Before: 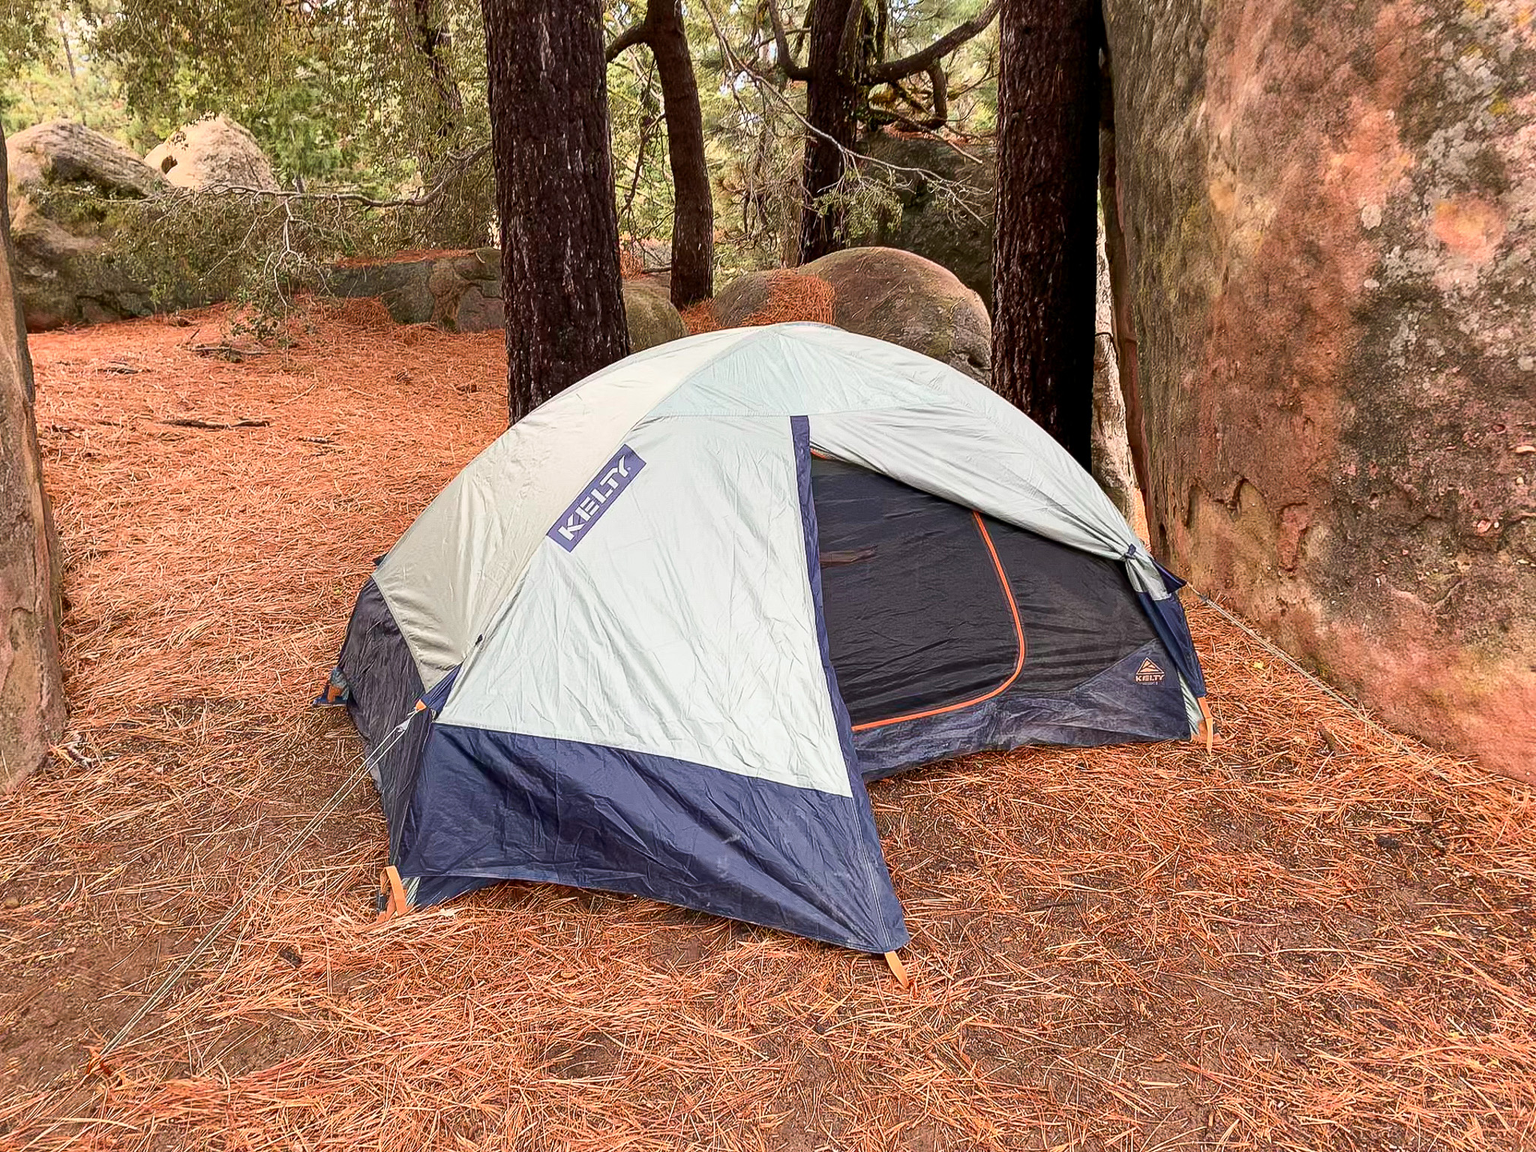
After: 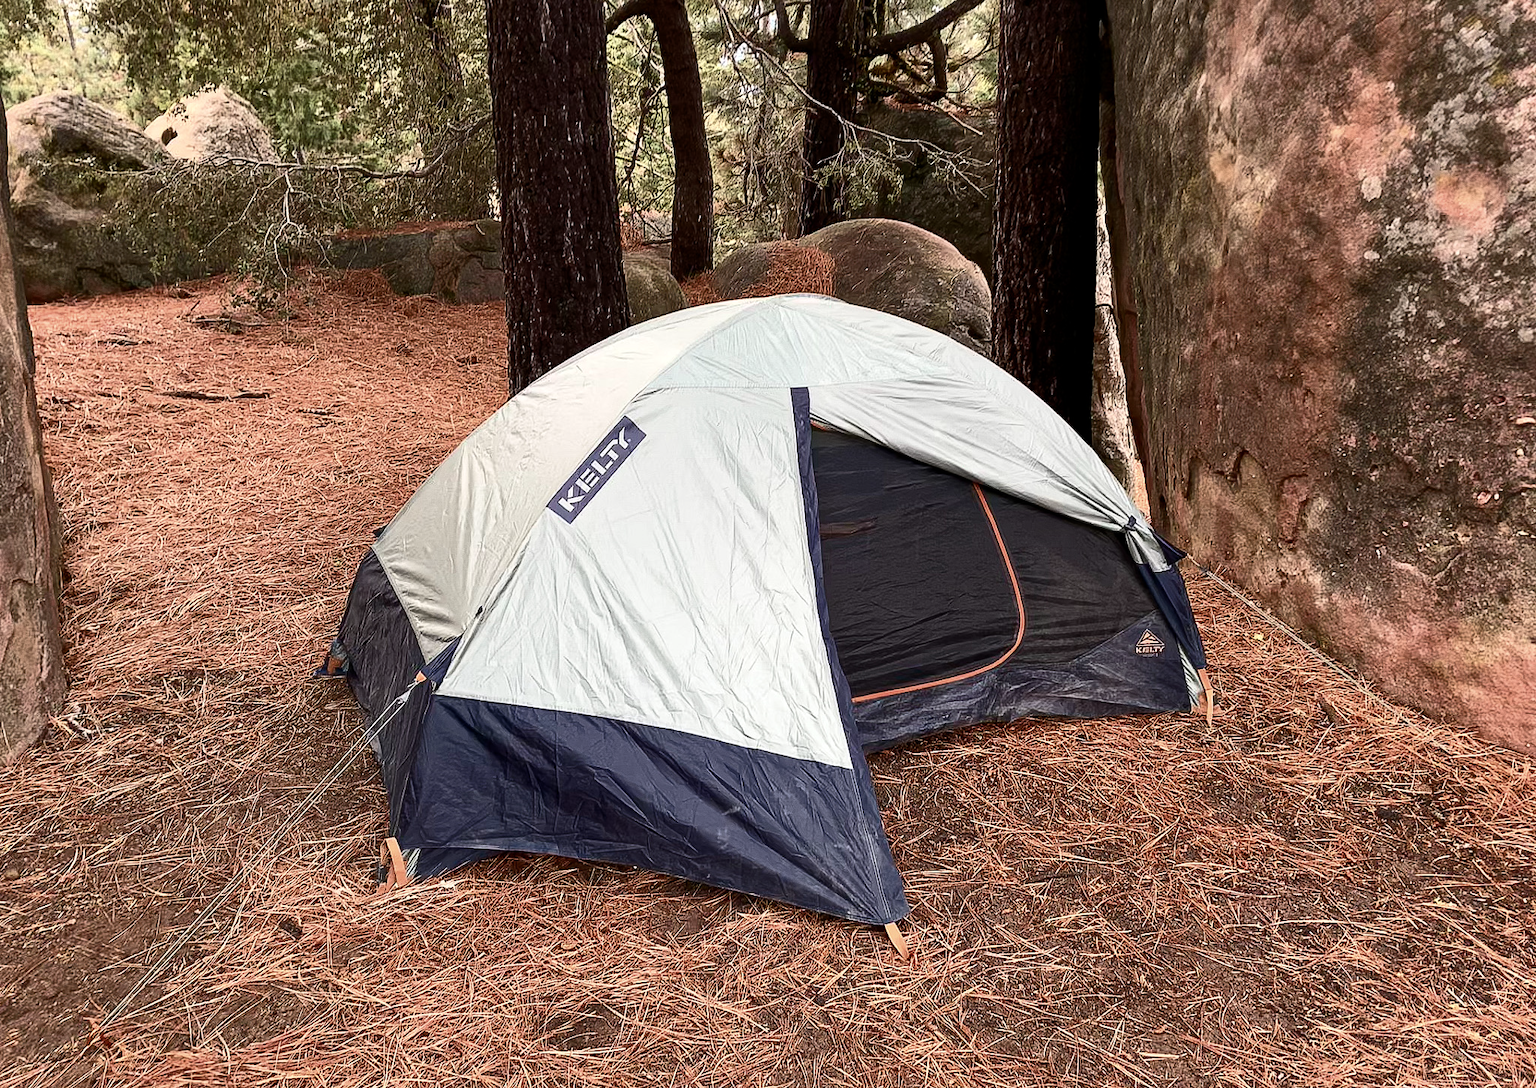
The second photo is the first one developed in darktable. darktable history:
crop and rotate: top 2.479%, bottom 3.018%
color balance rgb: perceptual saturation grading › highlights -31.88%, perceptual saturation grading › mid-tones 5.8%, perceptual saturation grading › shadows 18.12%, perceptual brilliance grading › highlights 3.62%, perceptual brilliance grading › mid-tones -18.12%, perceptual brilliance grading › shadows -41.3%
